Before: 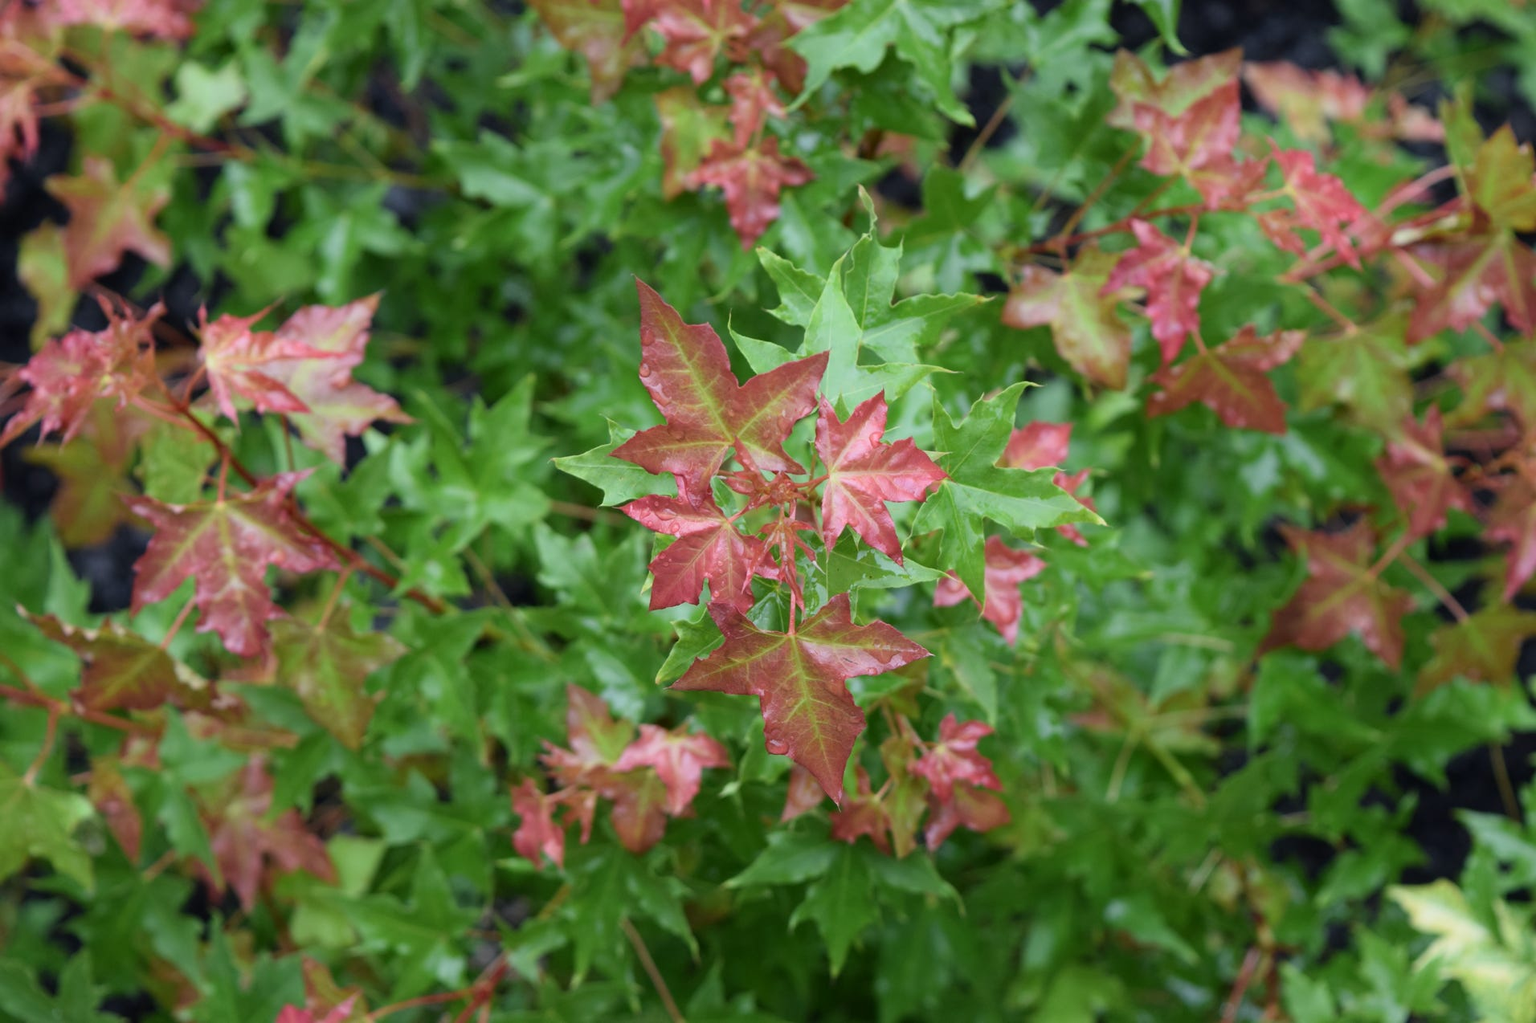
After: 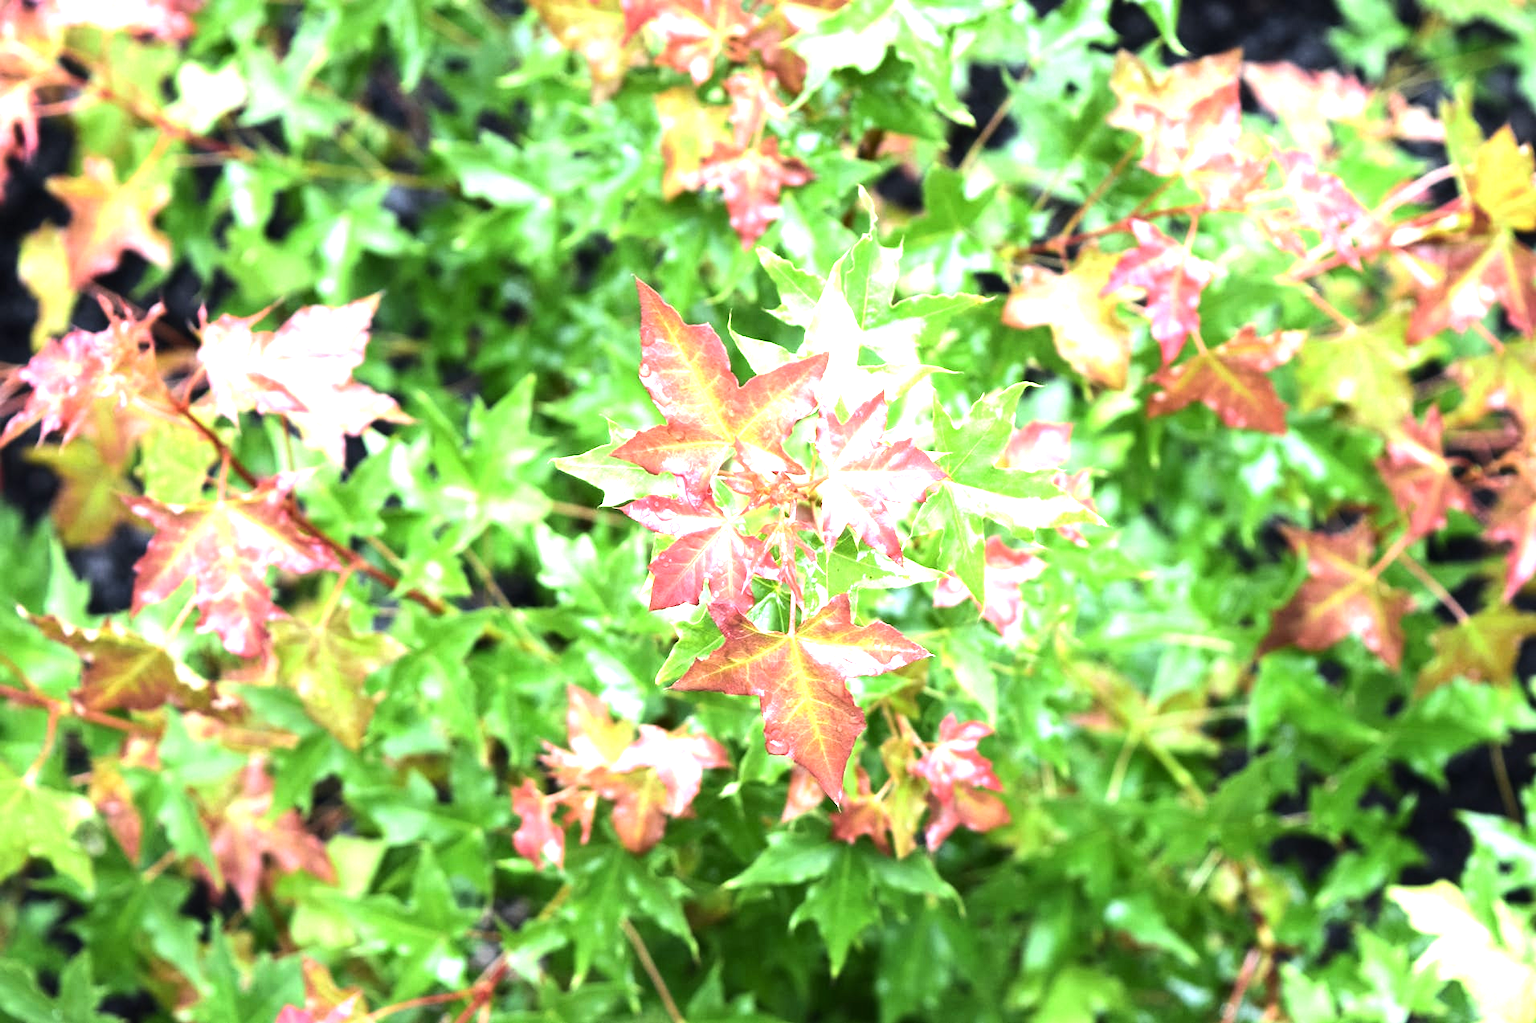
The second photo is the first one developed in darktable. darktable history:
exposure: black level correction 0, exposure 1.282 EV, compensate exposure bias true, compensate highlight preservation false
tone equalizer: -8 EV -1.12 EV, -7 EV -0.991 EV, -6 EV -0.834 EV, -5 EV -0.543 EV, -3 EV 0.571 EV, -2 EV 0.871 EV, -1 EV 0.986 EV, +0 EV 1.07 EV, edges refinement/feathering 500, mask exposure compensation -1.57 EV, preserve details no
